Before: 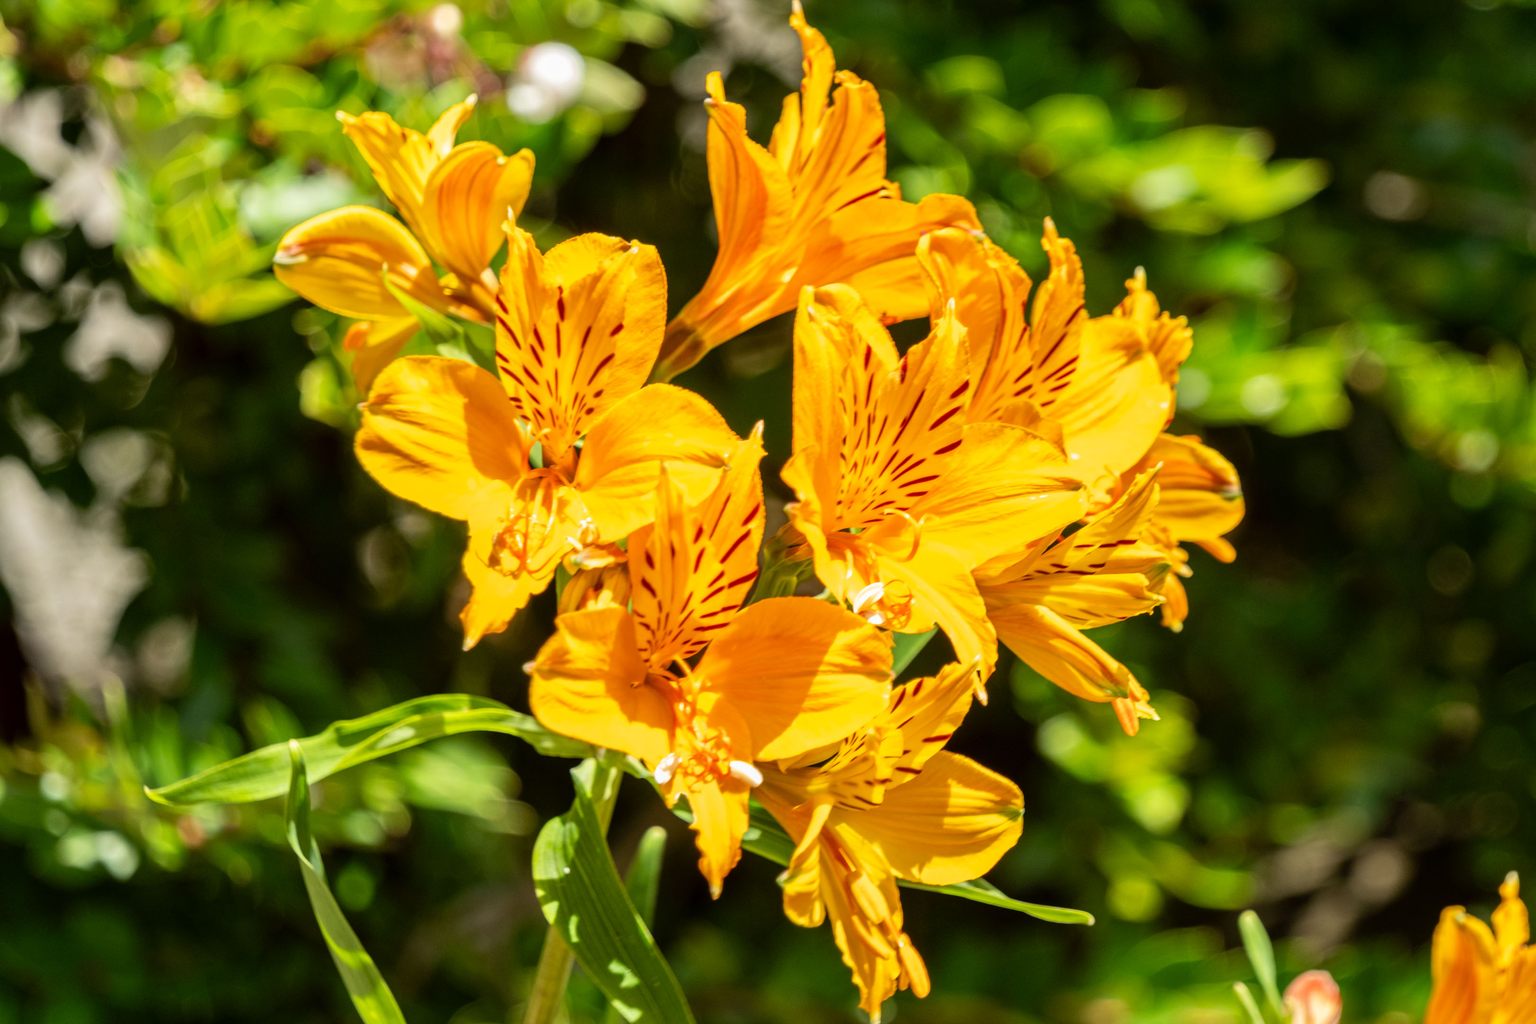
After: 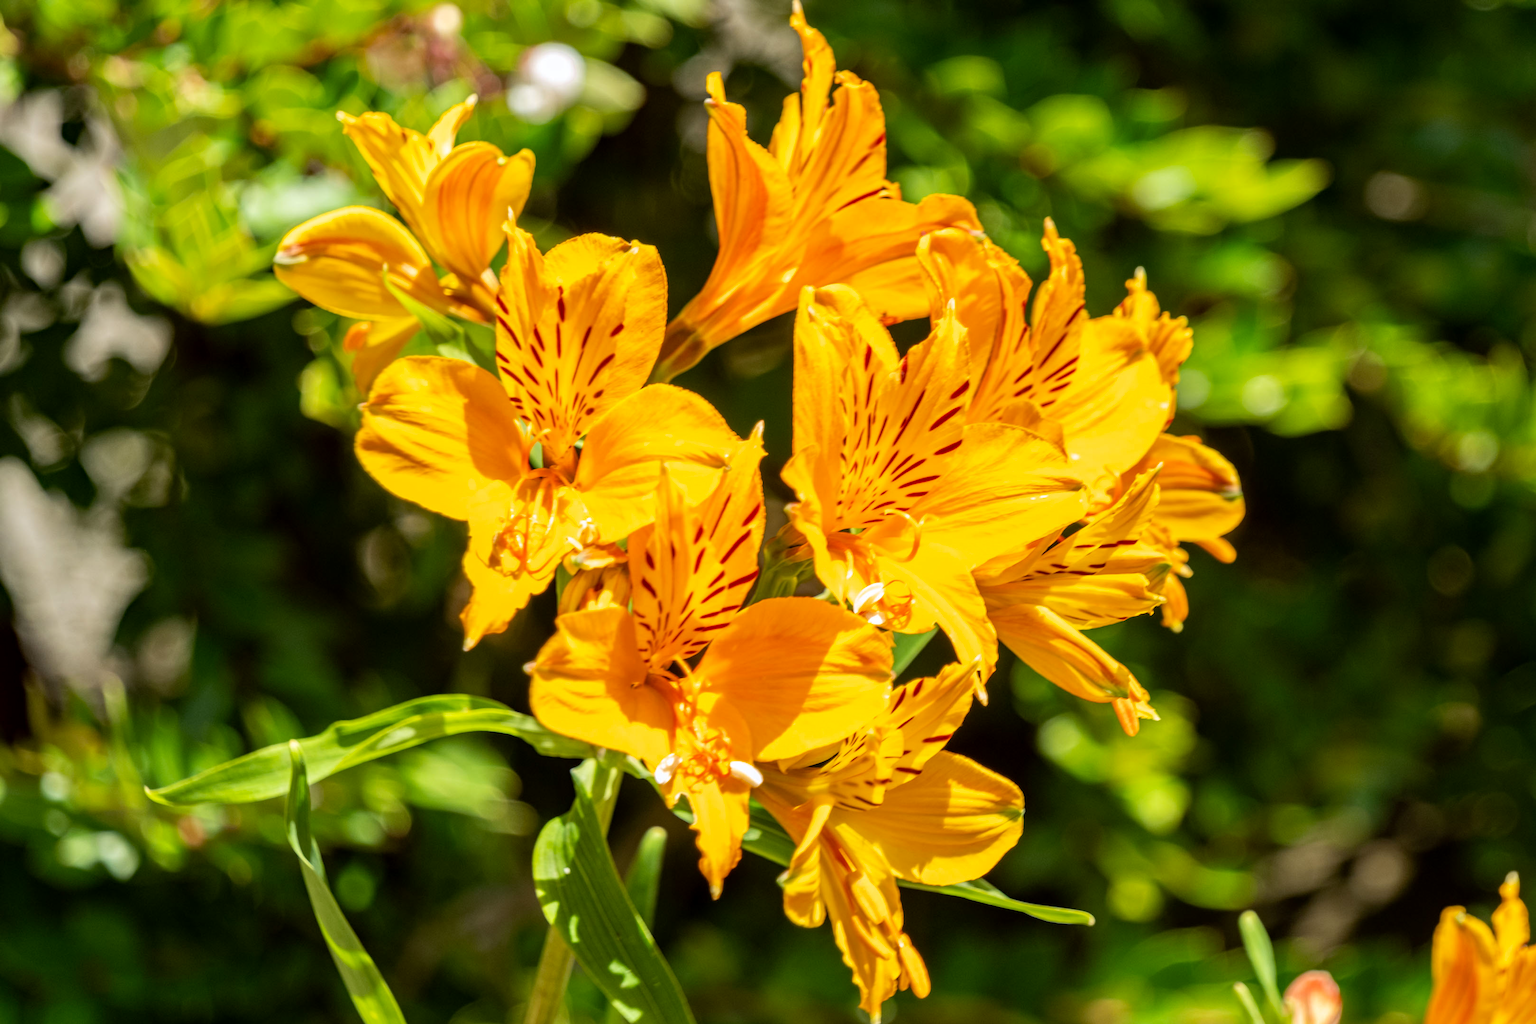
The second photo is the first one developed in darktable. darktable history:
exposure: black level correction 0.001, compensate highlight preservation false
haze removal: adaptive false
